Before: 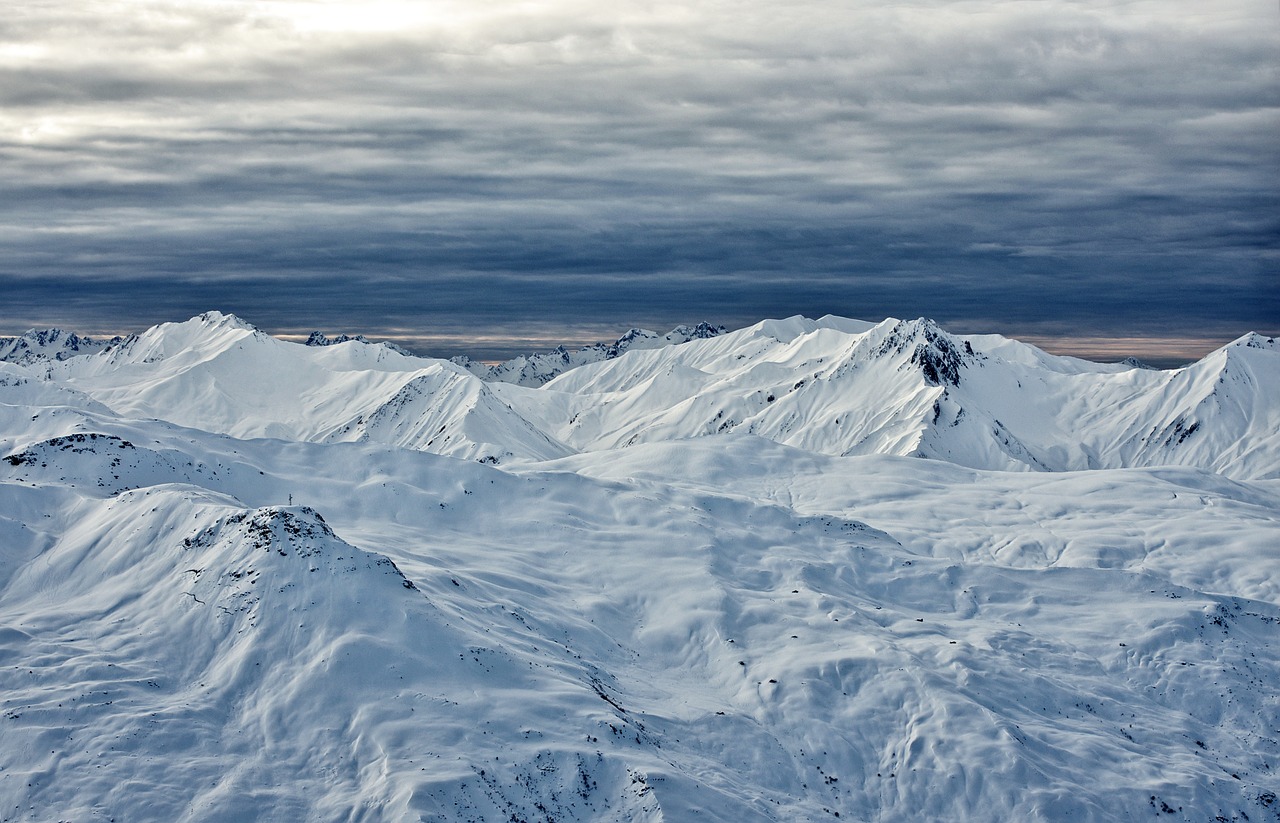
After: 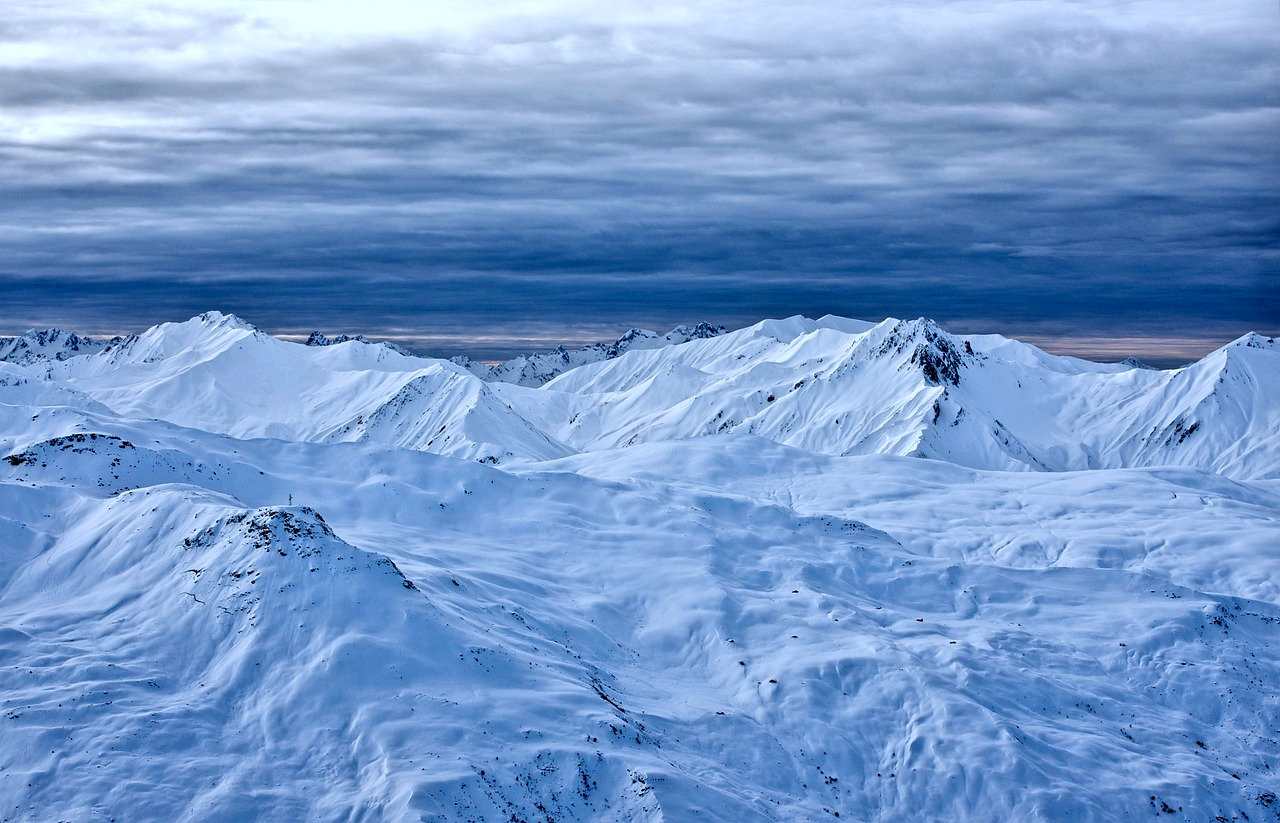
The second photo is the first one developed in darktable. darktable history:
color balance rgb: perceptual saturation grading › global saturation 20%, global vibrance 20%
white balance: red 0.948, green 1.02, blue 1.176
